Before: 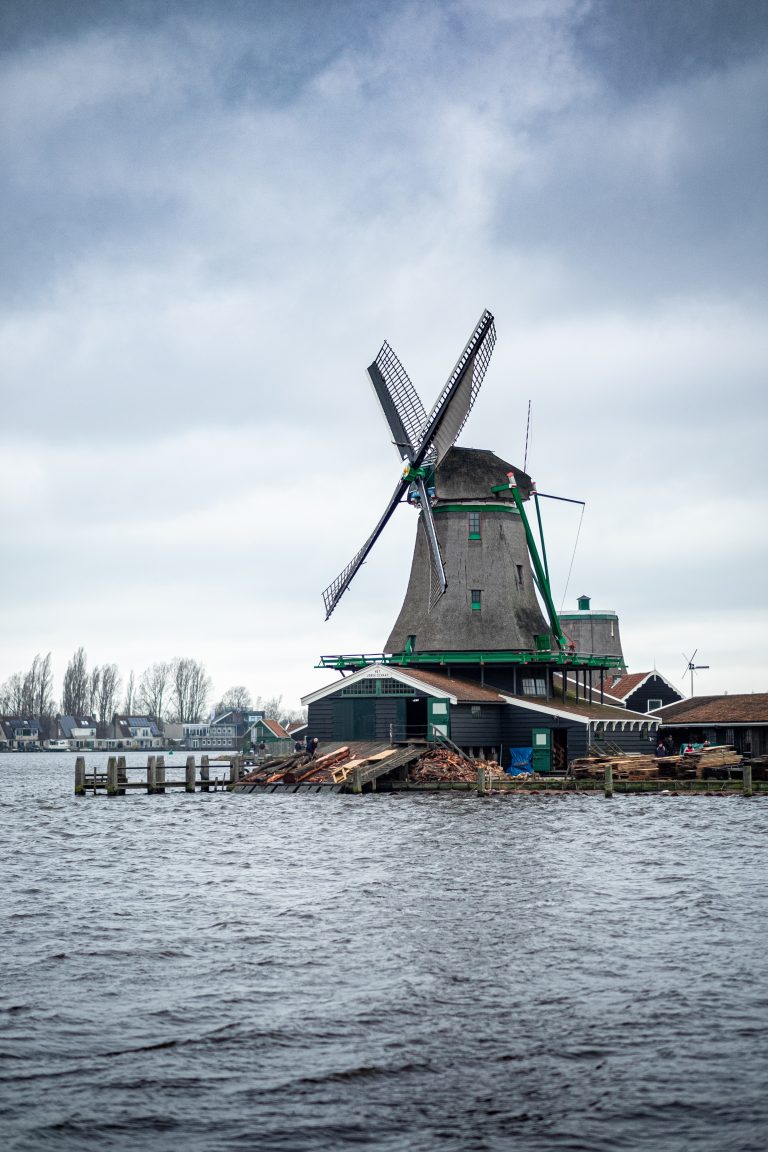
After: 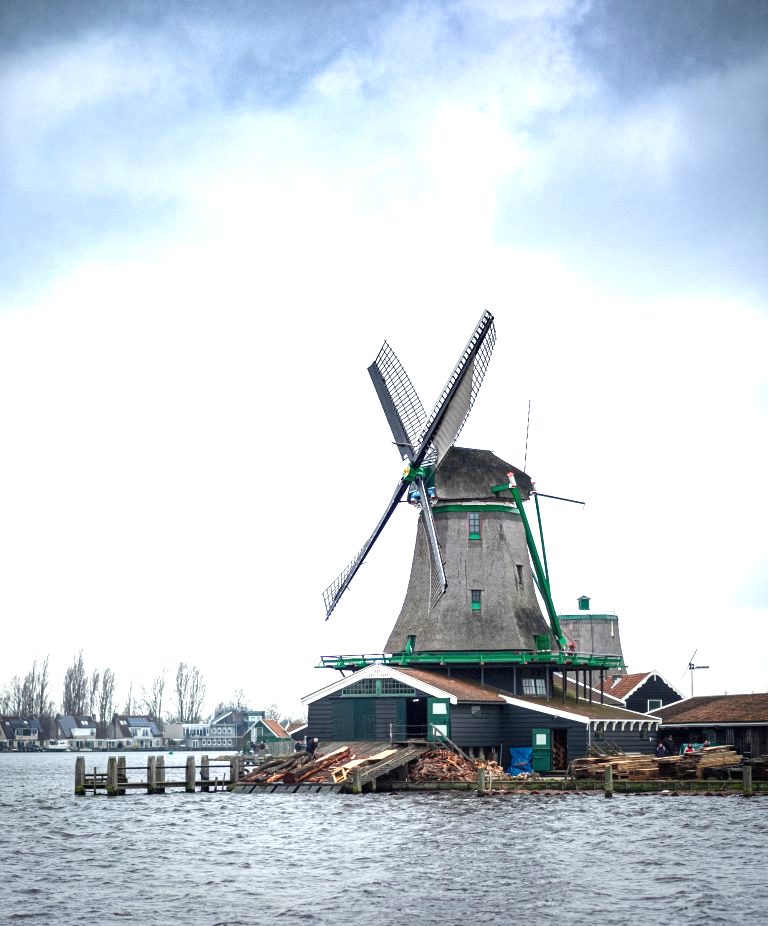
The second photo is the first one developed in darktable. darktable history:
crop: bottom 19.548%
tone equalizer: -8 EV 0.274 EV, -7 EV 0.397 EV, -6 EV 0.413 EV, -5 EV 0.245 EV, -3 EV -0.271 EV, -2 EV -0.39 EV, -1 EV -0.405 EV, +0 EV -0.226 EV
exposure: black level correction 0, exposure 1.2 EV, compensate exposure bias true, compensate highlight preservation false
vignetting: saturation 0.053, center (-0.066, -0.314), unbound false
